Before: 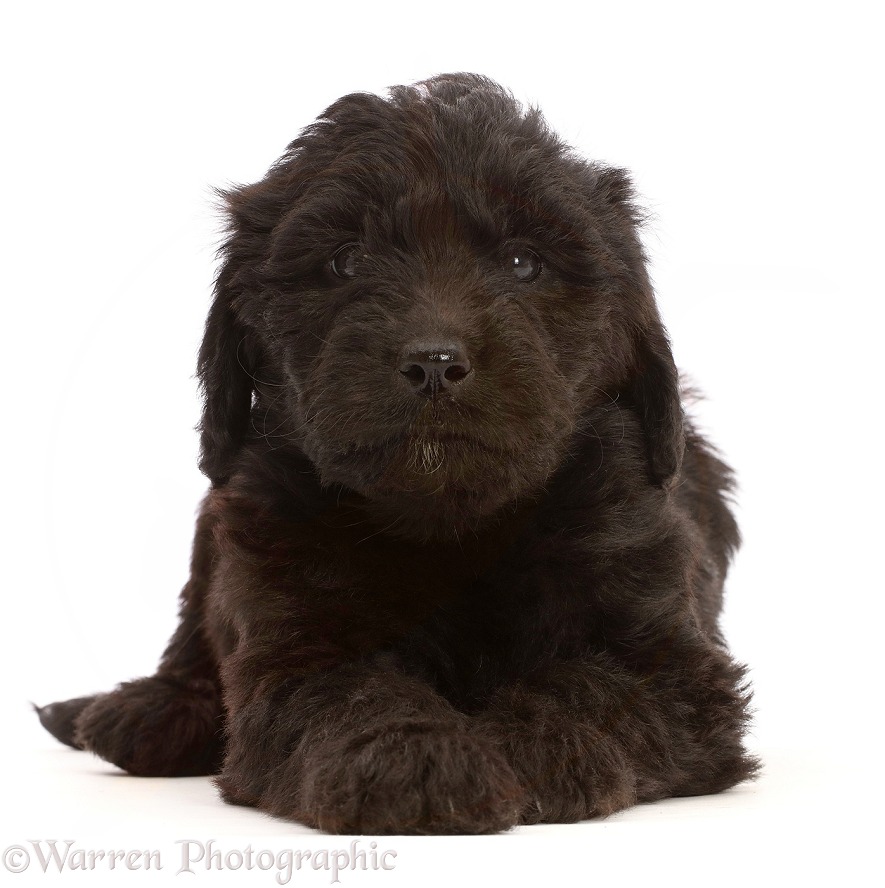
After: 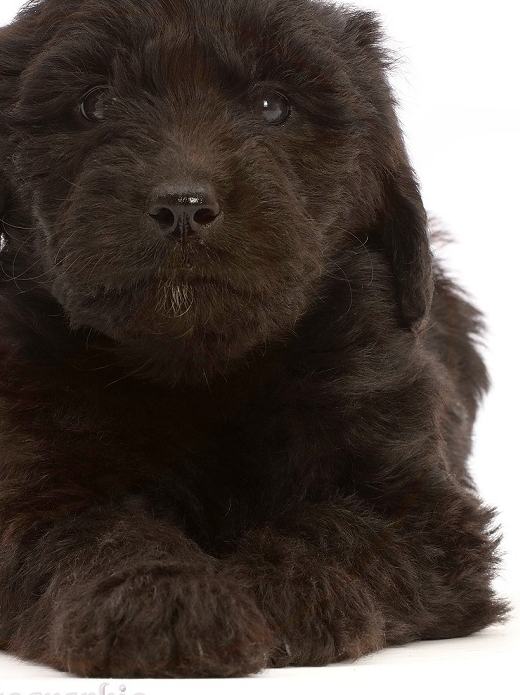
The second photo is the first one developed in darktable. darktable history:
crop and rotate: left 28.465%, top 17.78%, right 12.754%, bottom 3.94%
